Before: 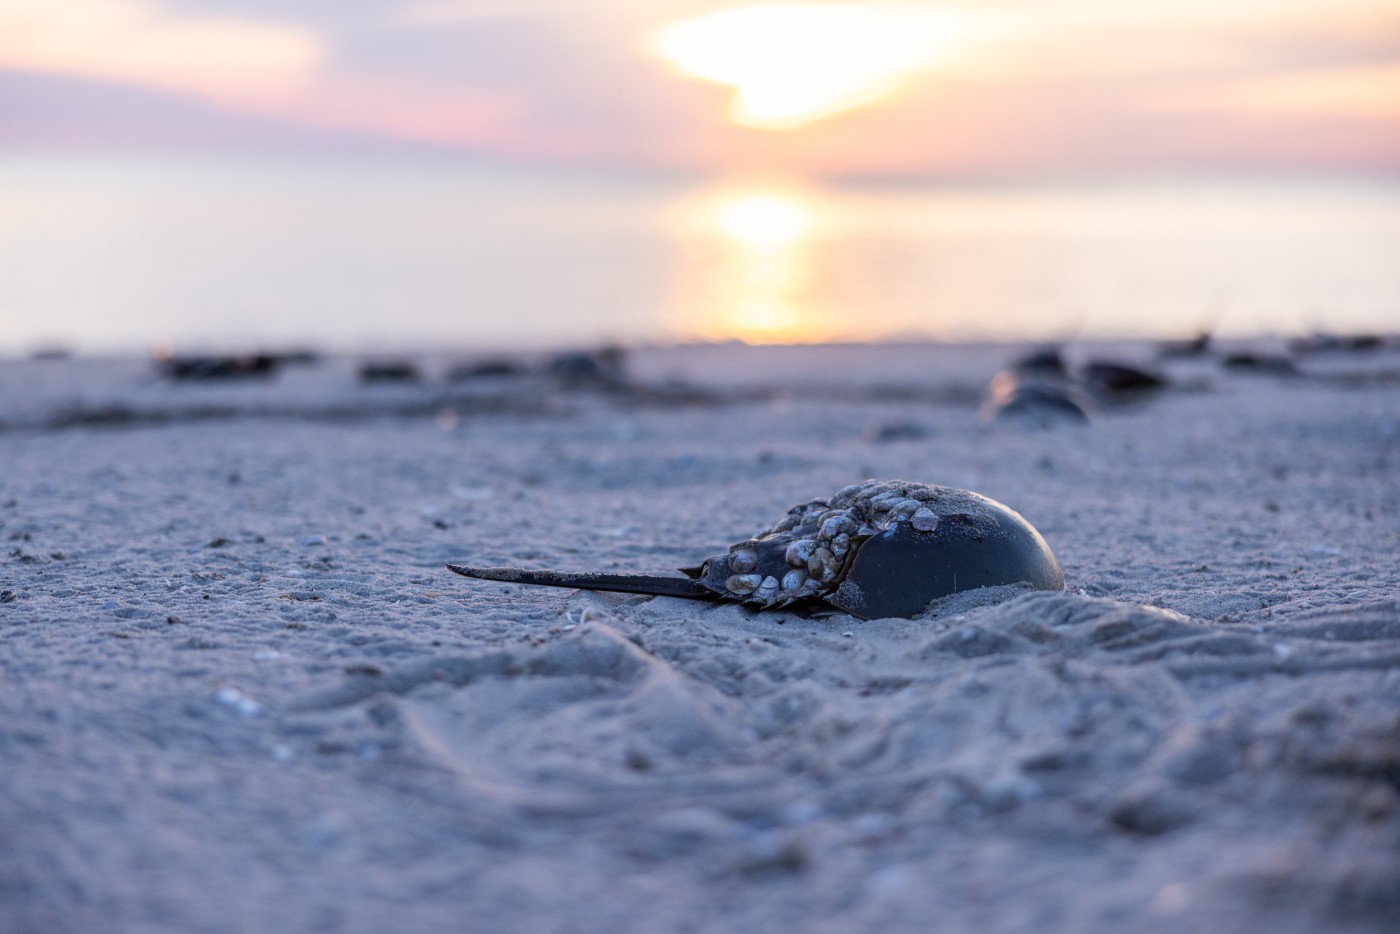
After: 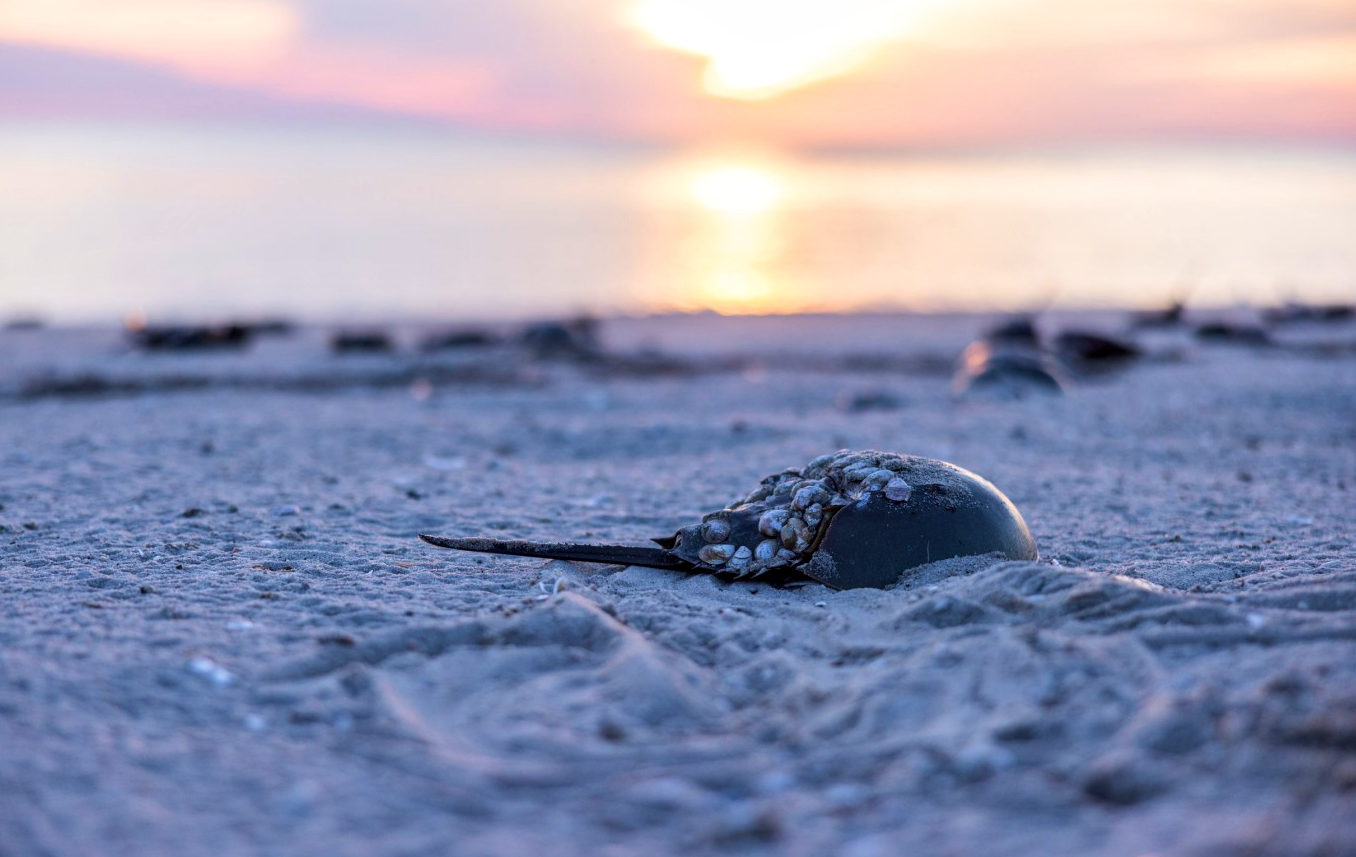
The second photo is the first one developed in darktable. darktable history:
velvia: strength 45%
local contrast: mode bilateral grid, contrast 30, coarseness 25, midtone range 0.2
crop: left 1.964%, top 3.251%, right 1.122%, bottom 4.933%
